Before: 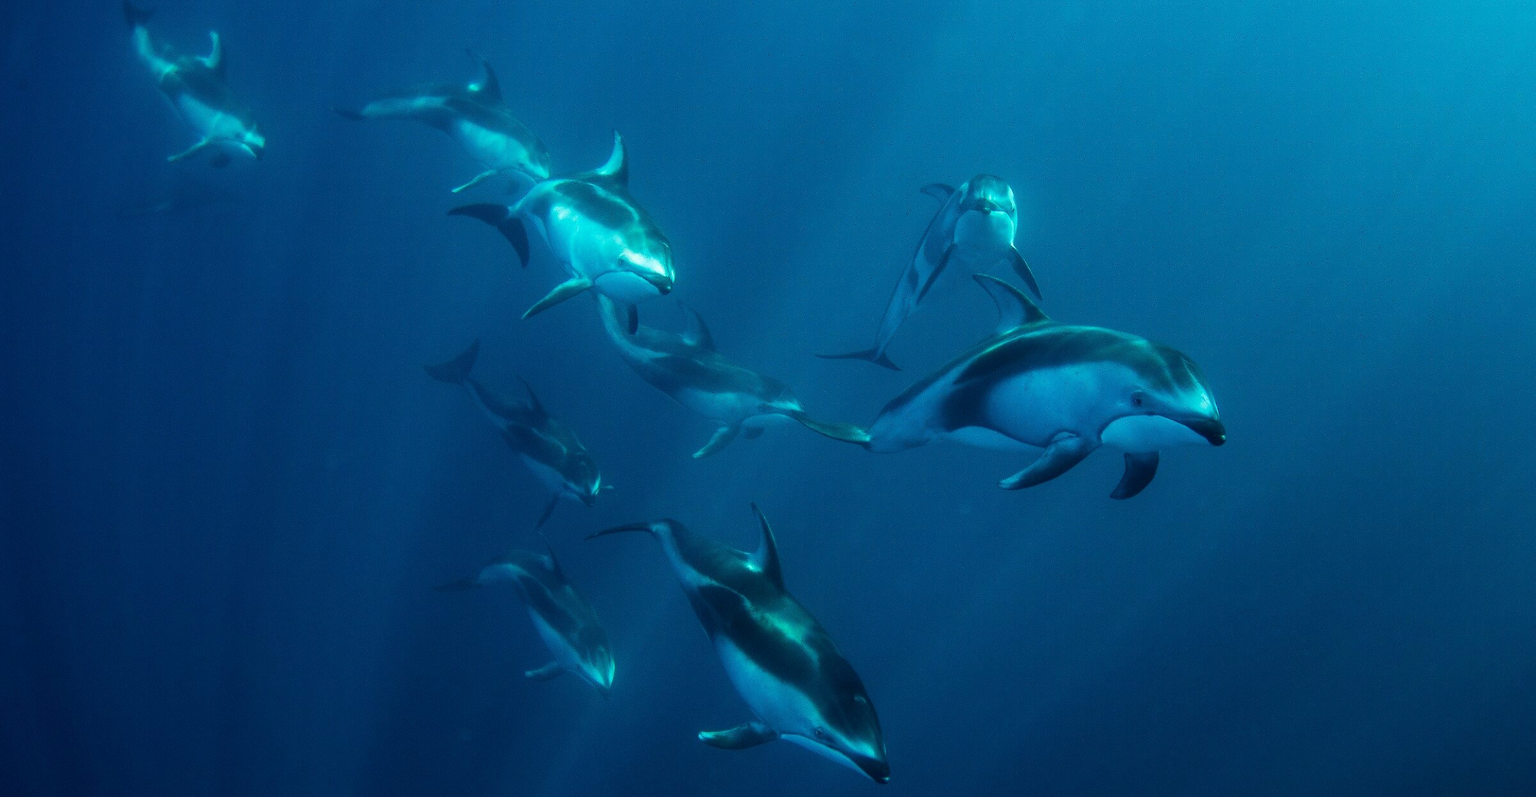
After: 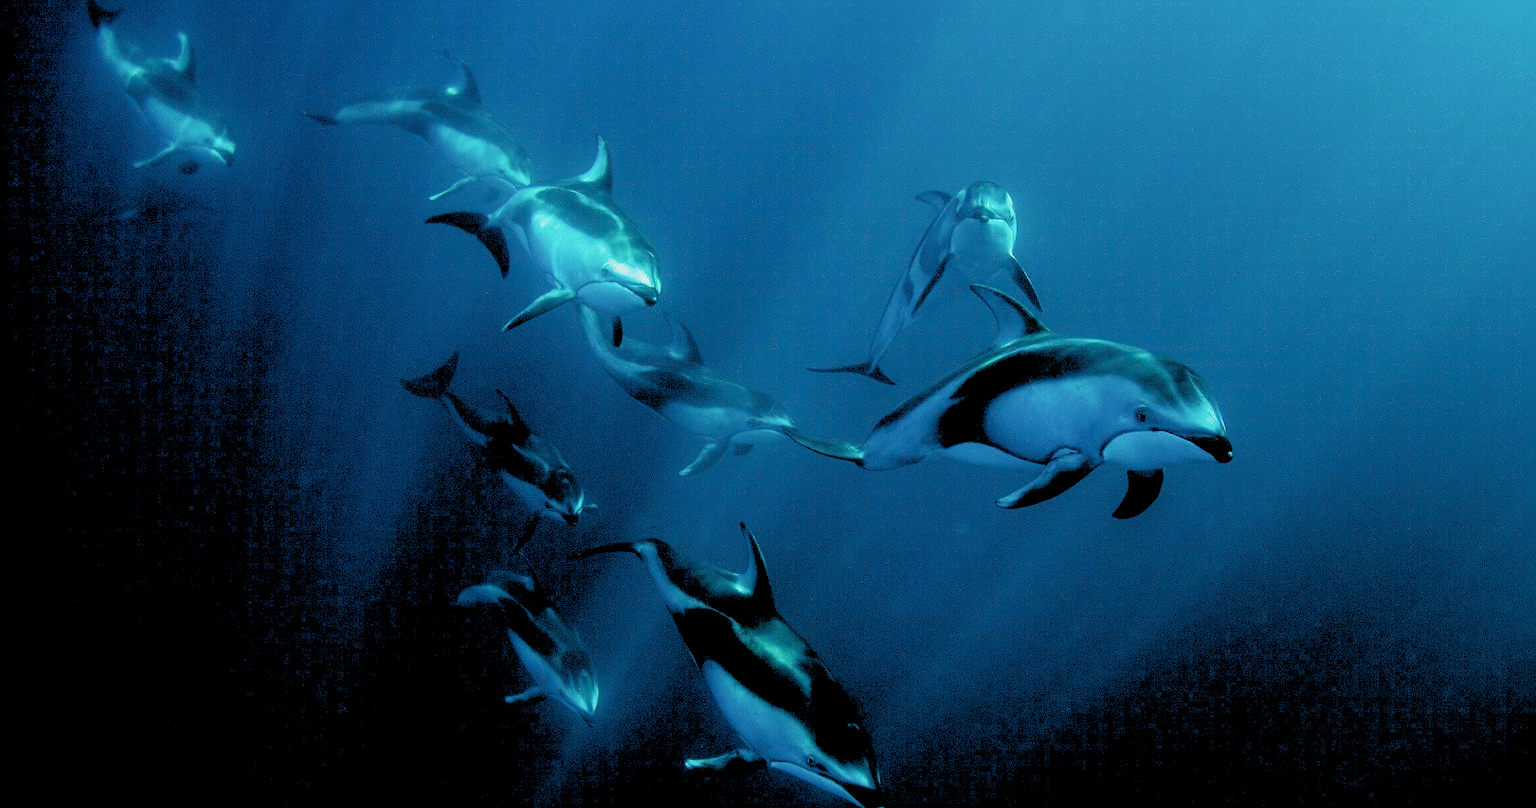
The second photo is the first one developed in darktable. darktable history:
exposure: black level correction 0, exposure 0.5 EV, compensate exposure bias true, compensate highlight preservation false
filmic rgb: hardness 4.17
sharpen: on, module defaults
rgb levels: levels [[0.027, 0.429, 0.996], [0, 0.5, 1], [0, 0.5, 1]]
rgb curve: curves: ch0 [(0, 0) (0.415, 0.237) (1, 1)]
crop and rotate: left 2.536%, right 1.107%, bottom 2.246%
